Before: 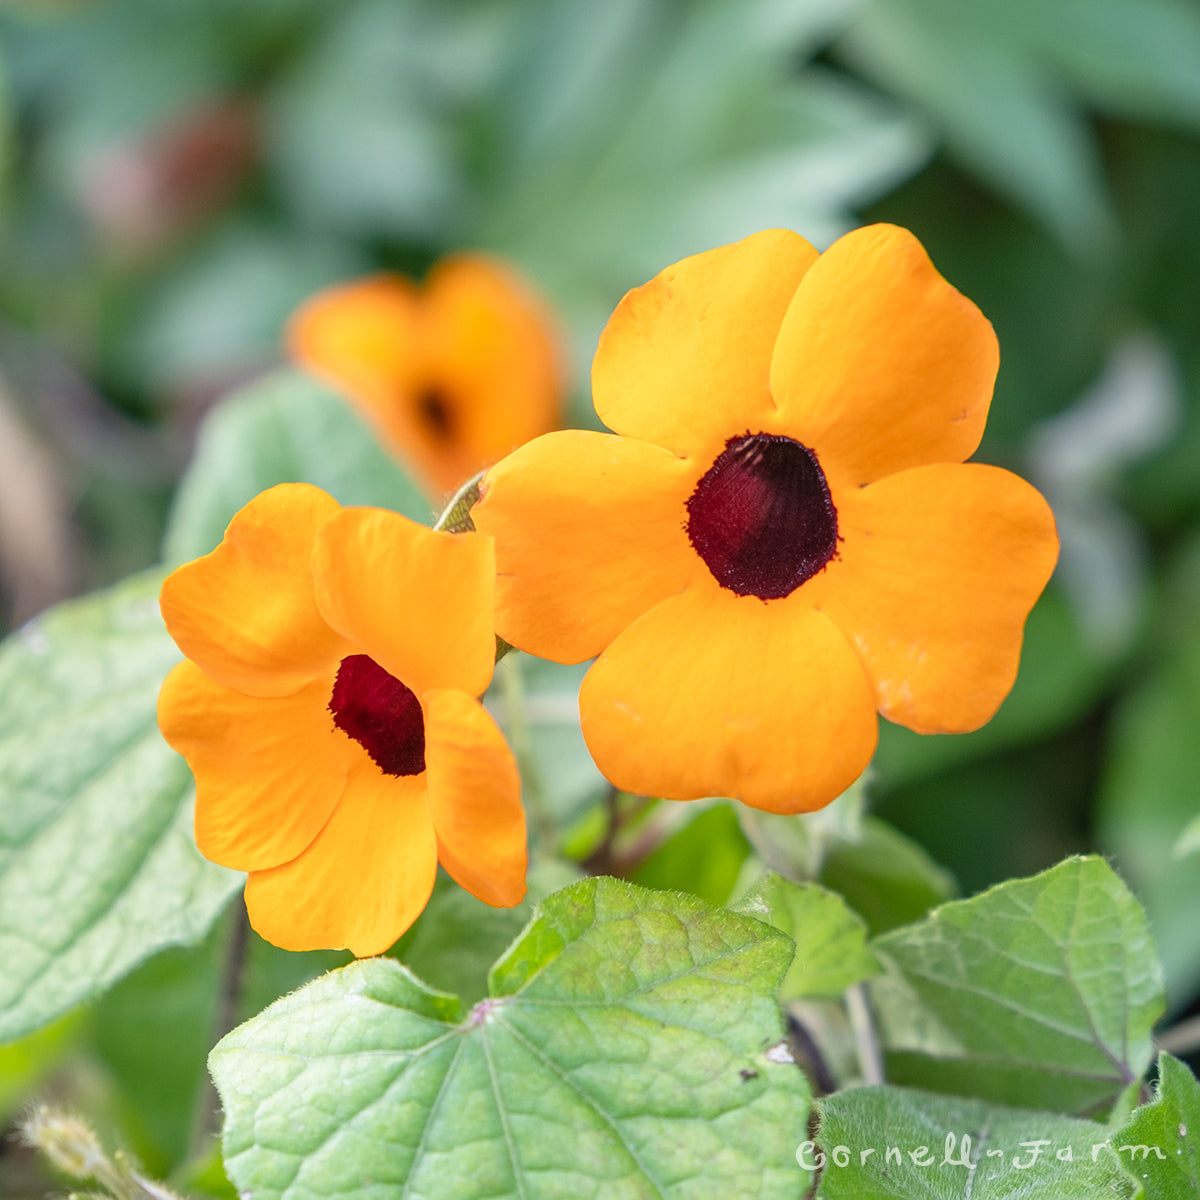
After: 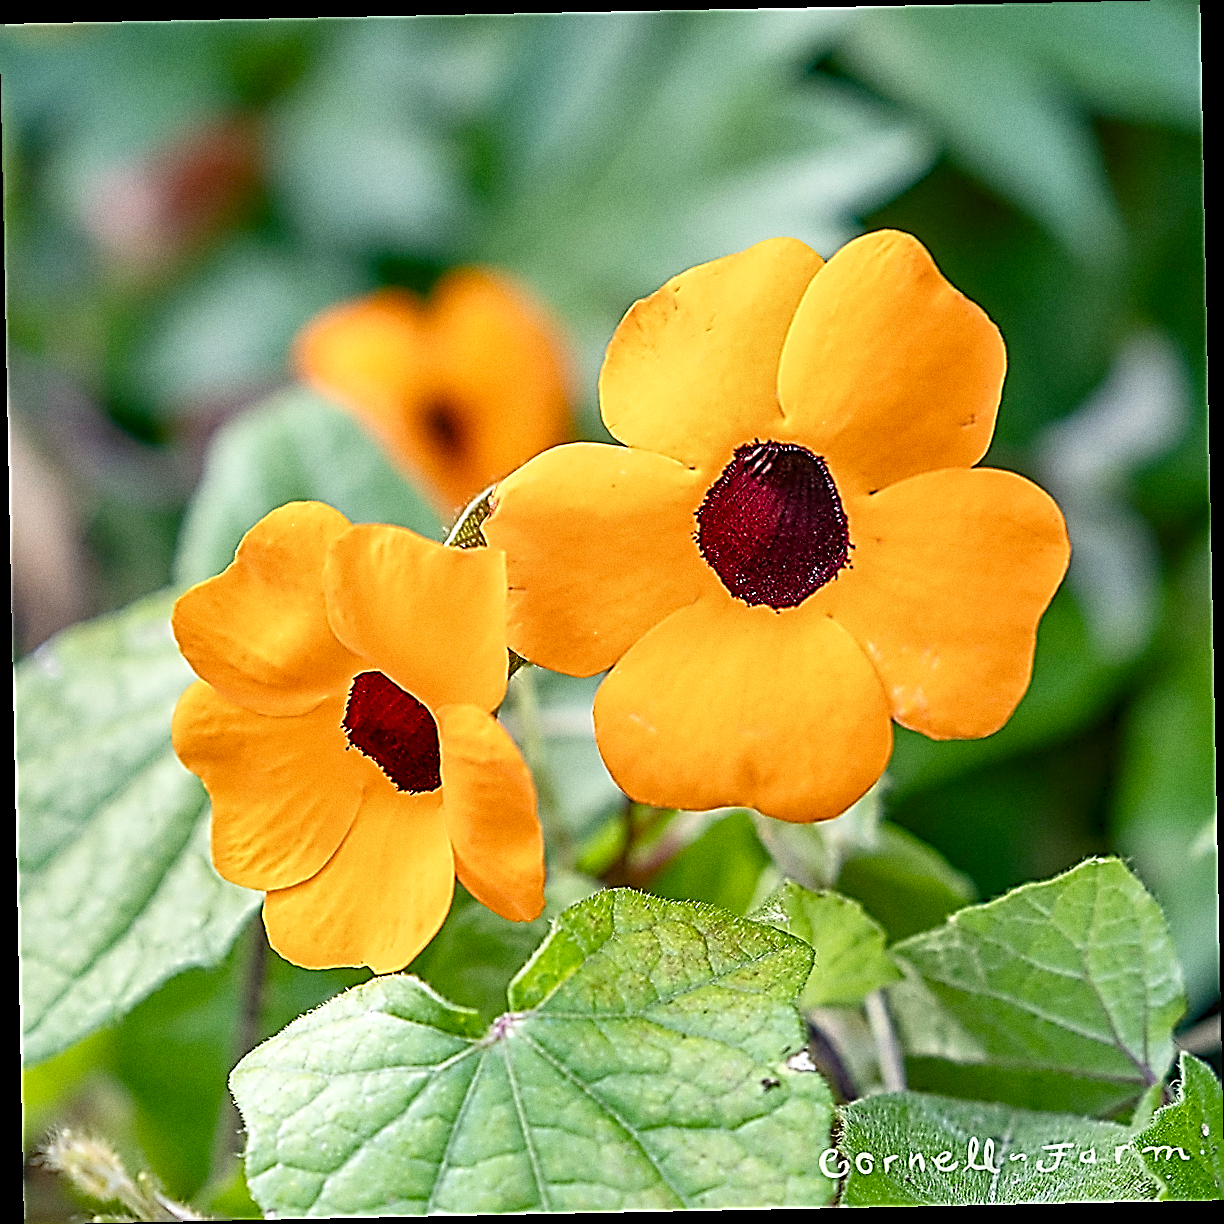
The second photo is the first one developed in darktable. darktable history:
grain: on, module defaults
white balance: emerald 1
color balance rgb: perceptual saturation grading › global saturation 20%, perceptual saturation grading › highlights -25%, perceptual saturation grading › shadows 50%
rotate and perspective: rotation -1.17°, automatic cropping off
contrast equalizer: y [[0.5, 0.5, 0.5, 0.515, 0.749, 0.84], [0.5 ×6], [0.5 ×6], [0, 0, 0, 0.001, 0.067, 0.262], [0 ×6]]
sharpen: amount 1.861
local contrast: mode bilateral grid, contrast 20, coarseness 50, detail 148%, midtone range 0.2
